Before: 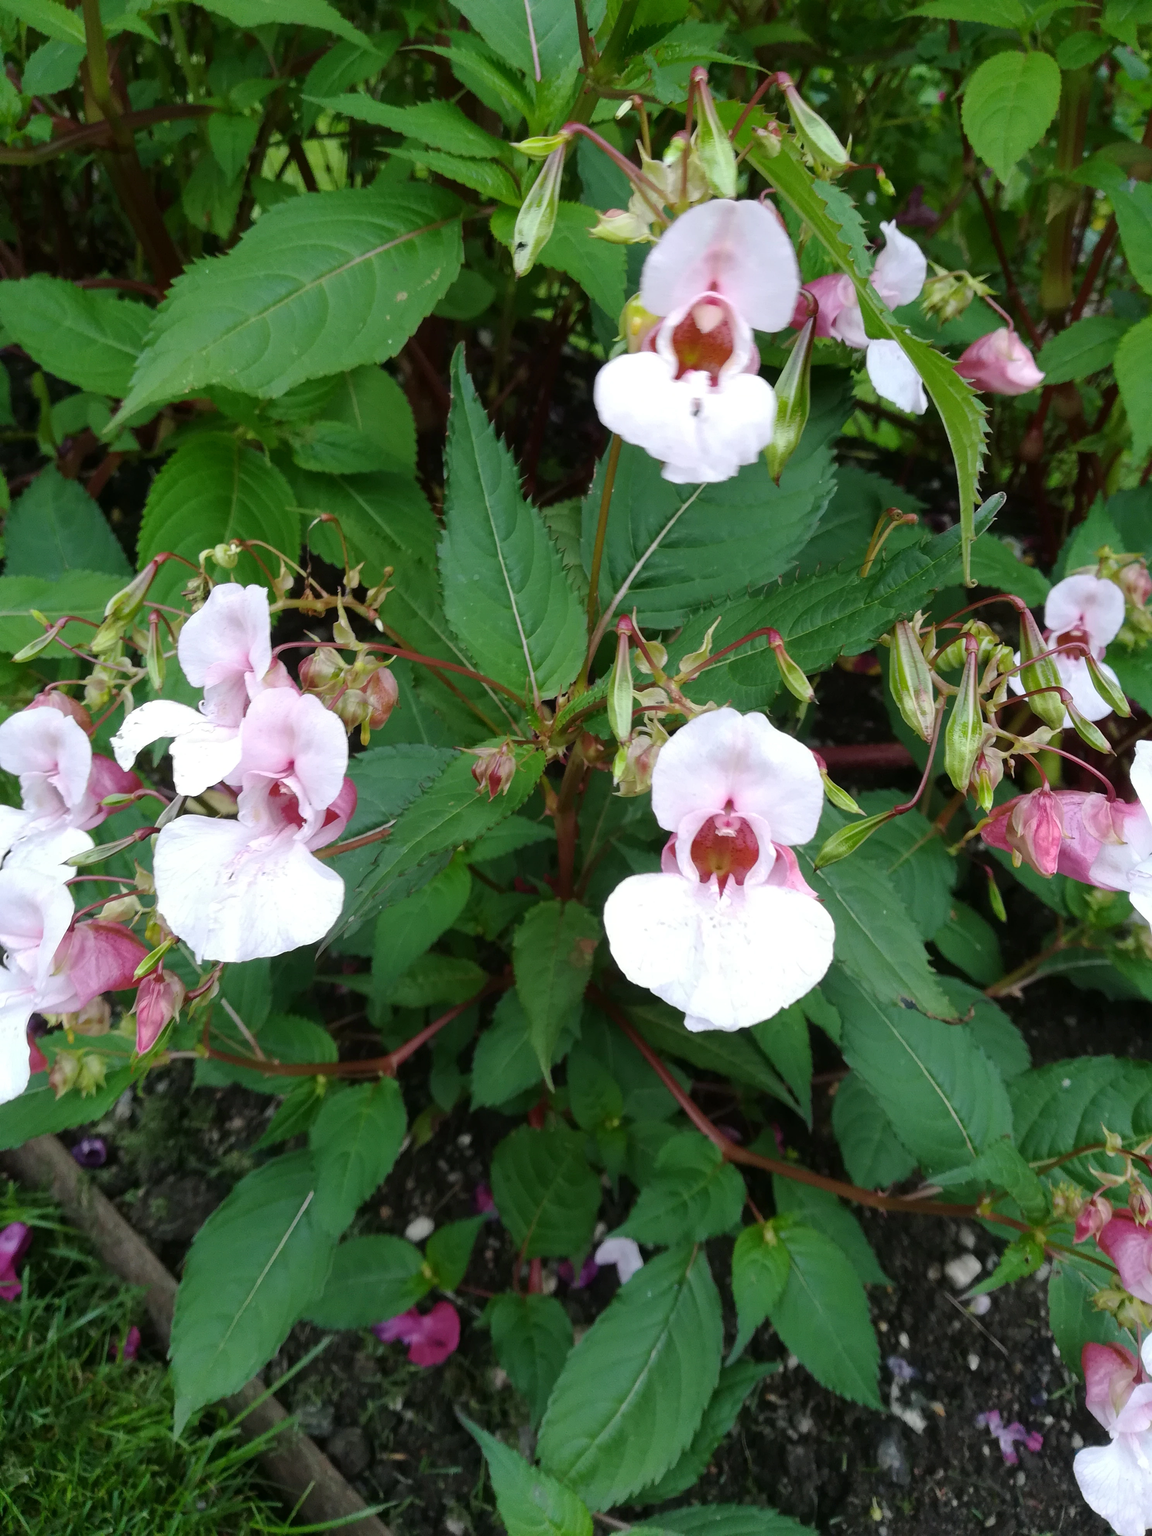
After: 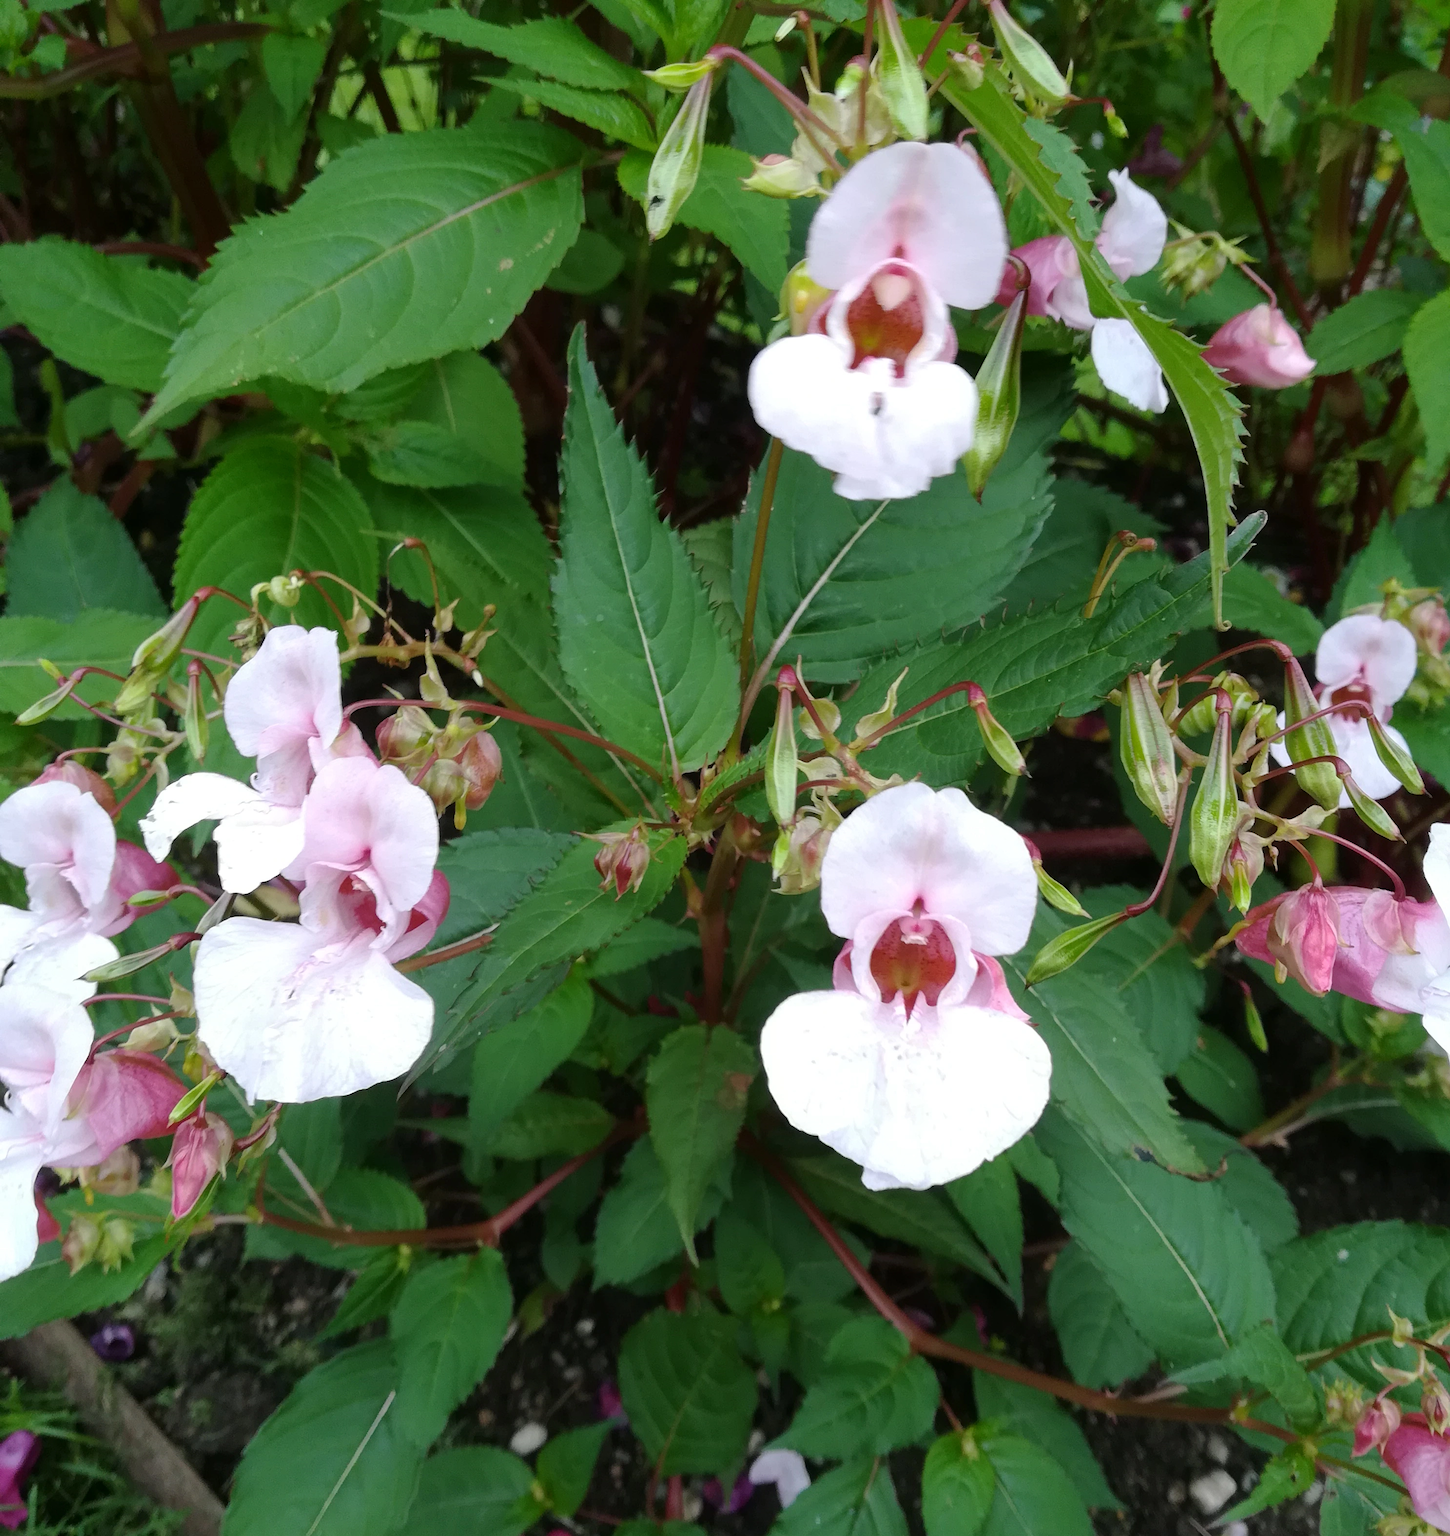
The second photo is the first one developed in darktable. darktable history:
crop and rotate: top 5.67%, bottom 14.9%
